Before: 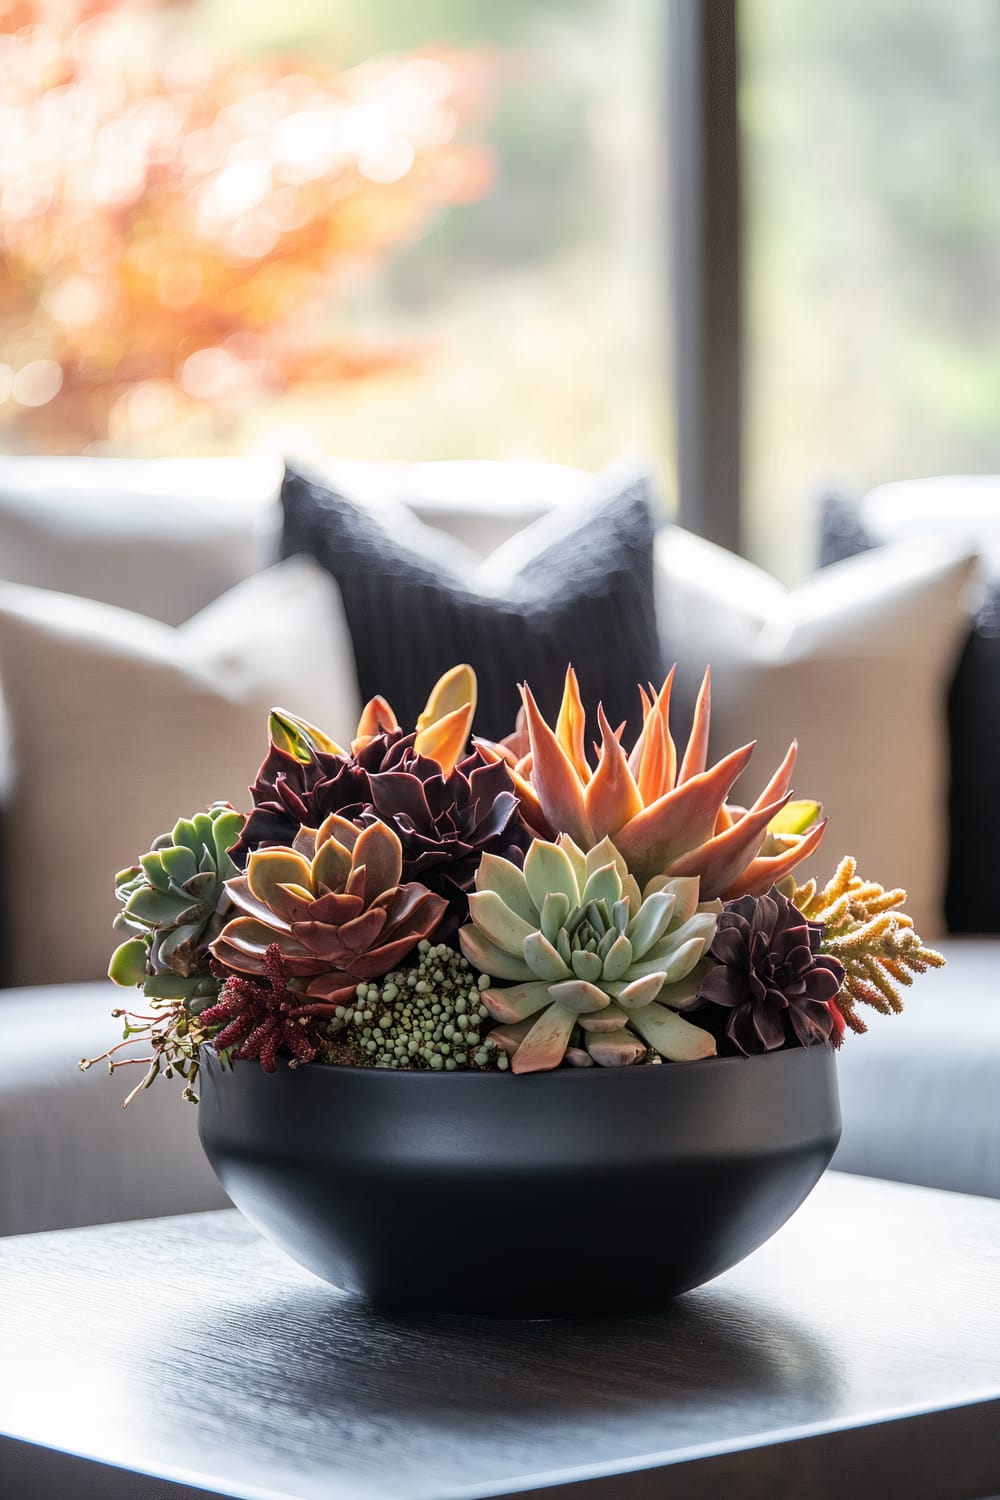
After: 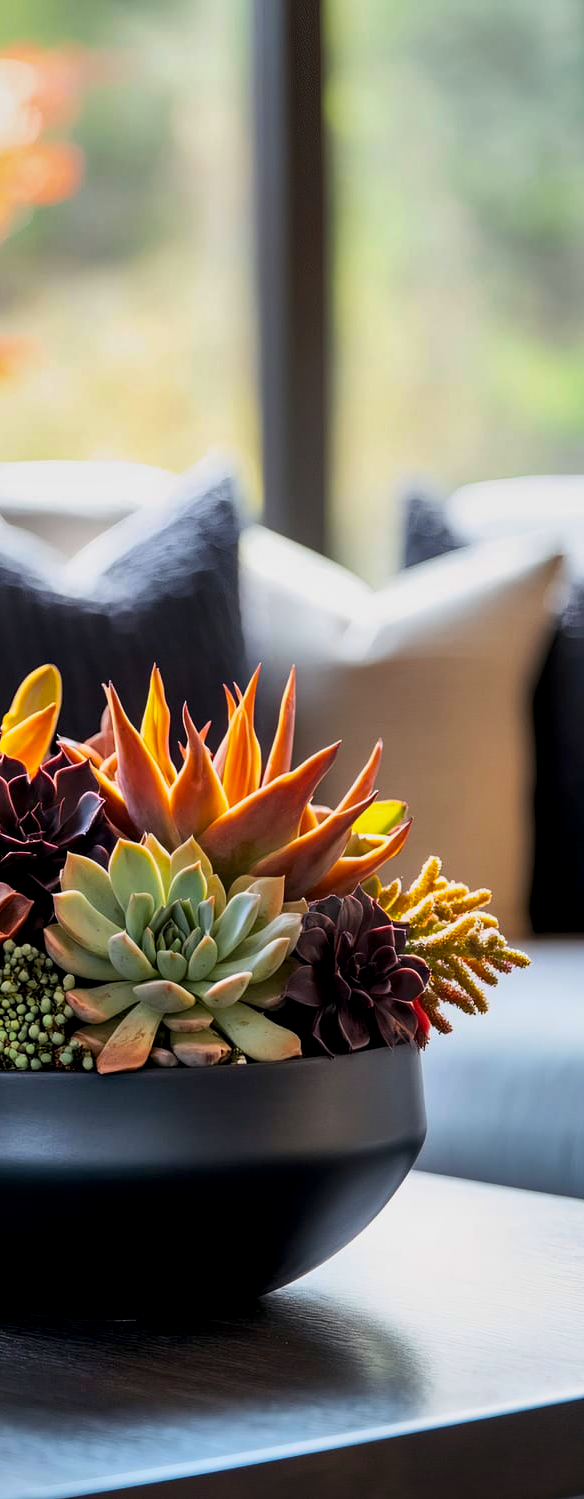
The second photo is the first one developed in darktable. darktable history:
color balance rgb: linear chroma grading › shadows -39.905%, linear chroma grading › highlights 40.761%, linear chroma grading › global chroma 45.602%, linear chroma grading › mid-tones -29.714%, perceptual saturation grading › global saturation 0.741%, global vibrance 14.3%
exposure: black level correction 0.006, exposure -0.226 EV, compensate highlight preservation false
tone curve: curves: ch0 [(0, 0) (0.003, 0.002) (0.011, 0.009) (0.025, 0.022) (0.044, 0.041) (0.069, 0.059) (0.1, 0.082) (0.136, 0.106) (0.177, 0.138) (0.224, 0.179) (0.277, 0.226) (0.335, 0.28) (0.399, 0.342) (0.468, 0.413) (0.543, 0.493) (0.623, 0.591) (0.709, 0.699) (0.801, 0.804) (0.898, 0.899) (1, 1)], color space Lab, independent channels, preserve colors none
shadows and highlights: soften with gaussian
crop: left 41.57%
